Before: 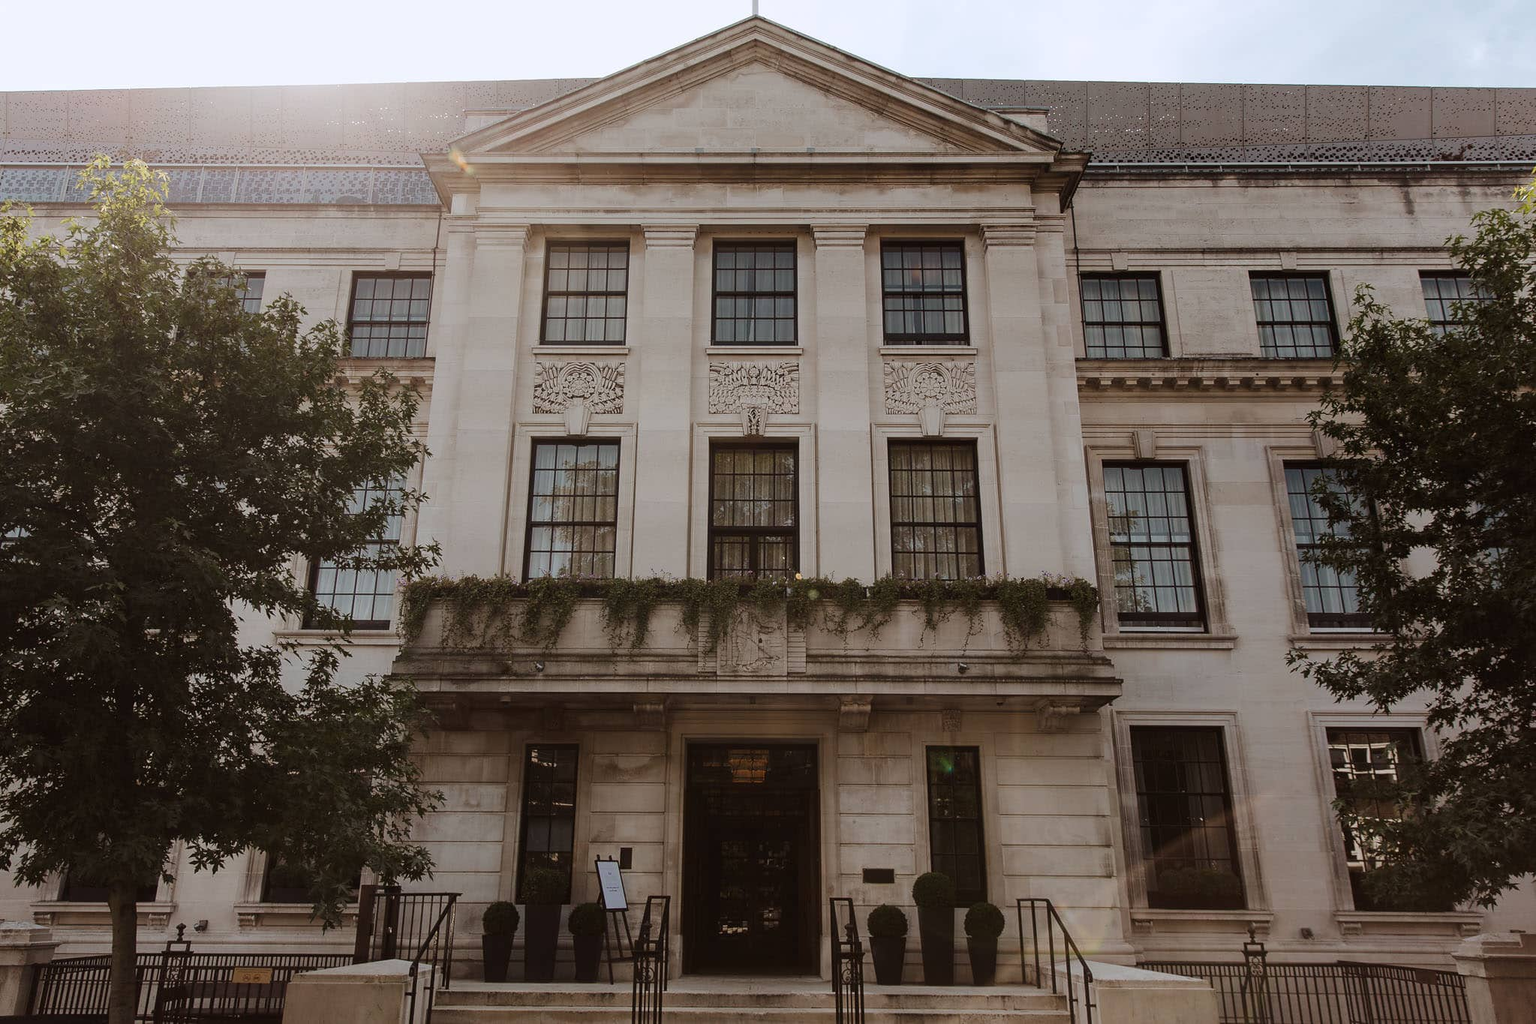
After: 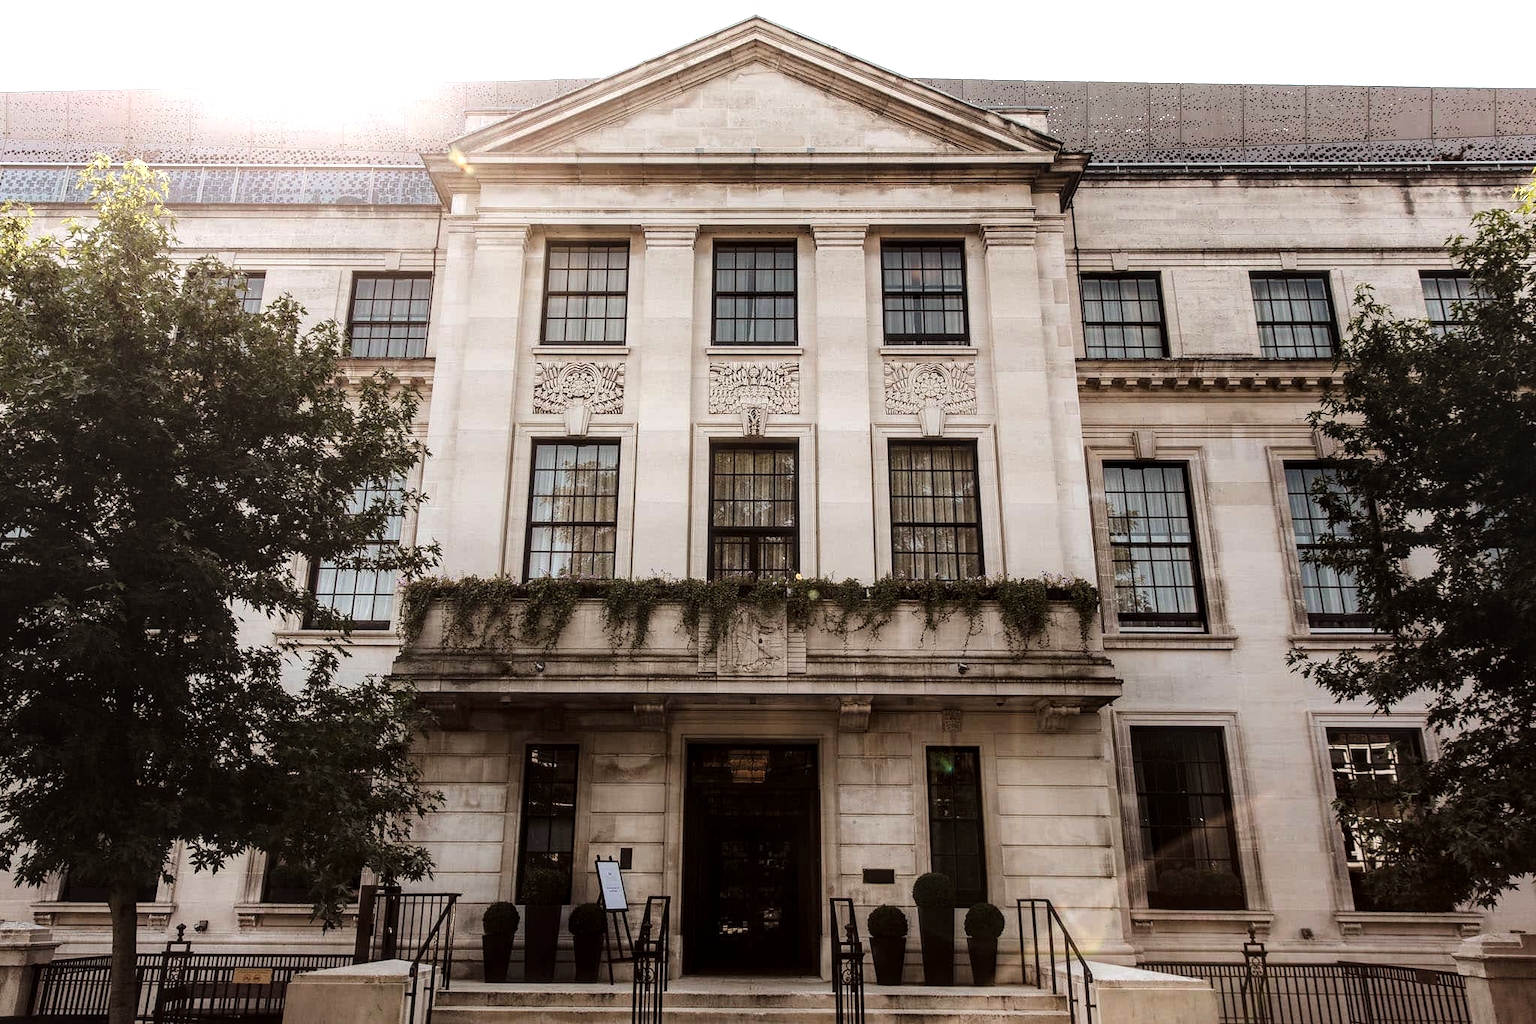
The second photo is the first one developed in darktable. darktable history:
tone equalizer: -8 EV -1.12 EV, -7 EV -1.01 EV, -6 EV -0.857 EV, -5 EV -0.58 EV, -3 EV 0.552 EV, -2 EV 0.838 EV, -1 EV 1.01 EV, +0 EV 1.08 EV, mask exposure compensation -0.513 EV
local contrast: detail 130%
